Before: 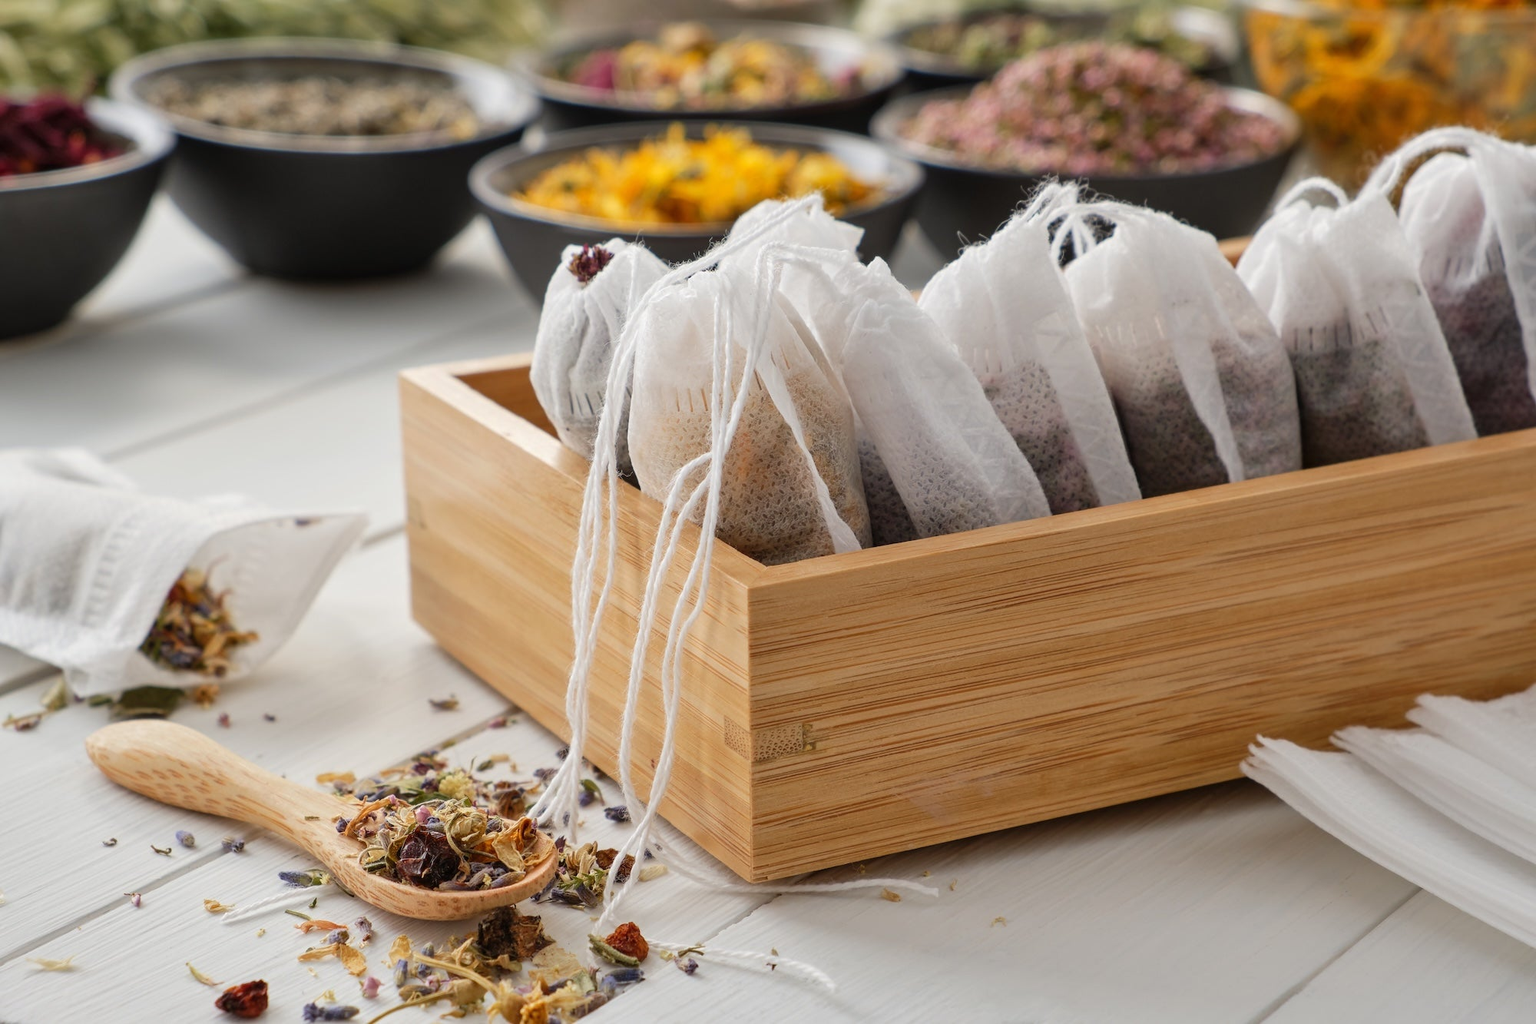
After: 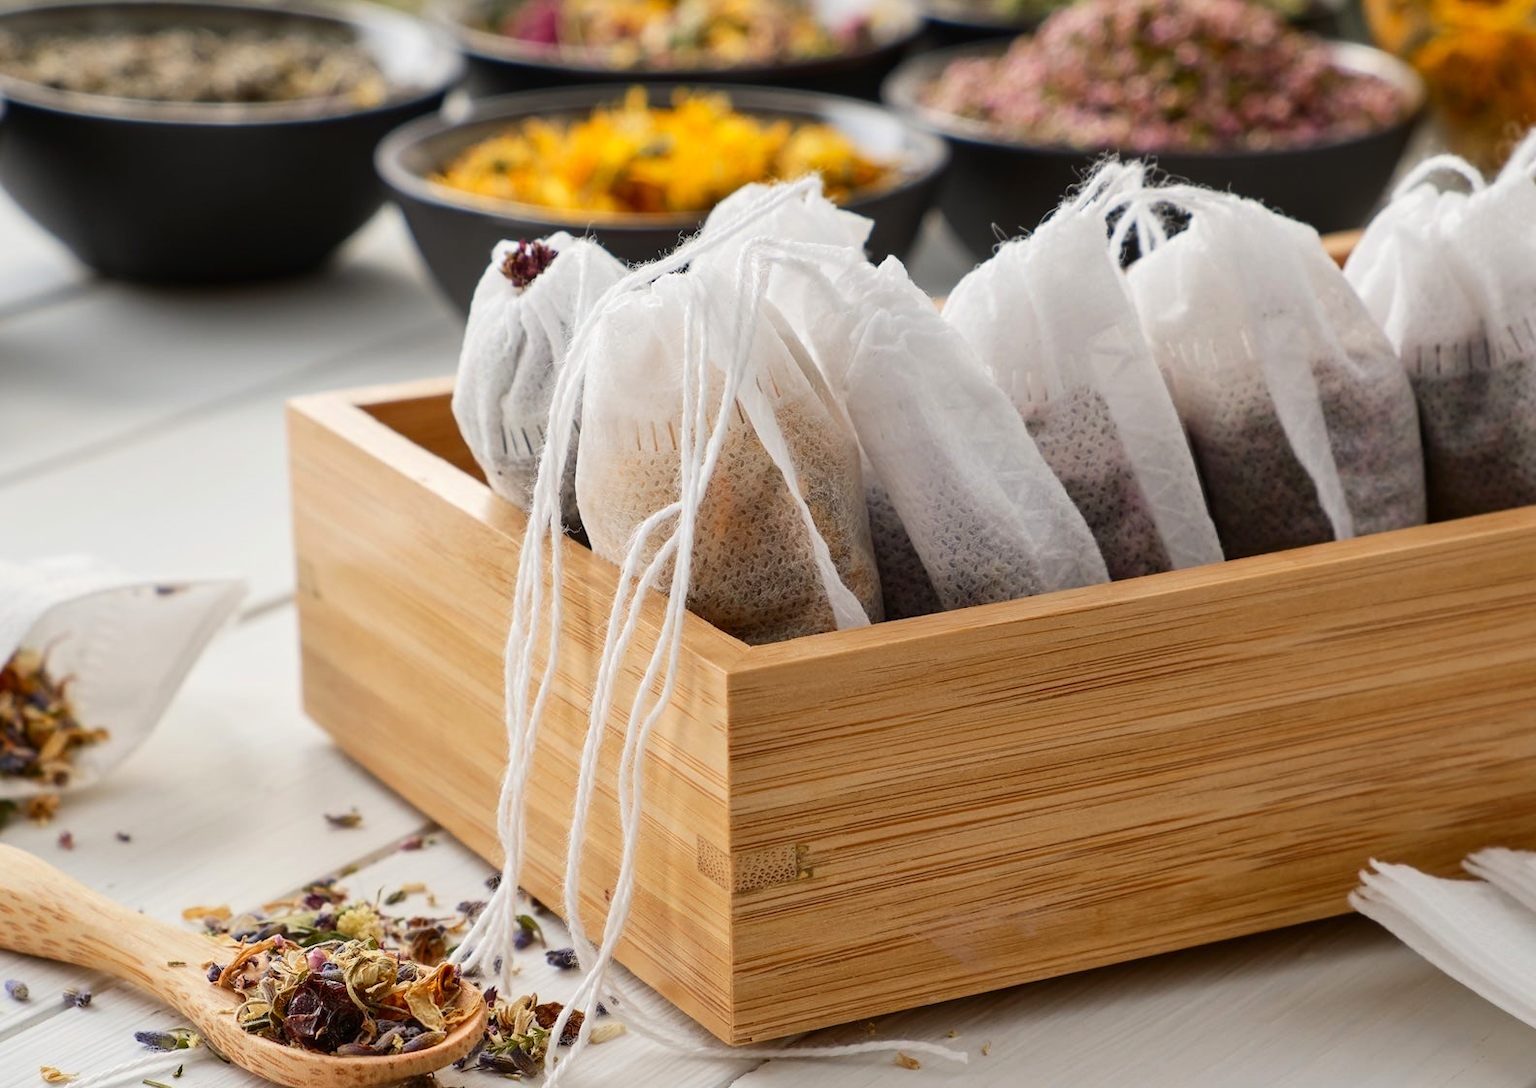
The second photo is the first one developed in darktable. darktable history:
crop: left 11.225%, top 5.381%, right 9.565%, bottom 10.314%
contrast brightness saturation: contrast 0.15, brightness -0.01, saturation 0.1
